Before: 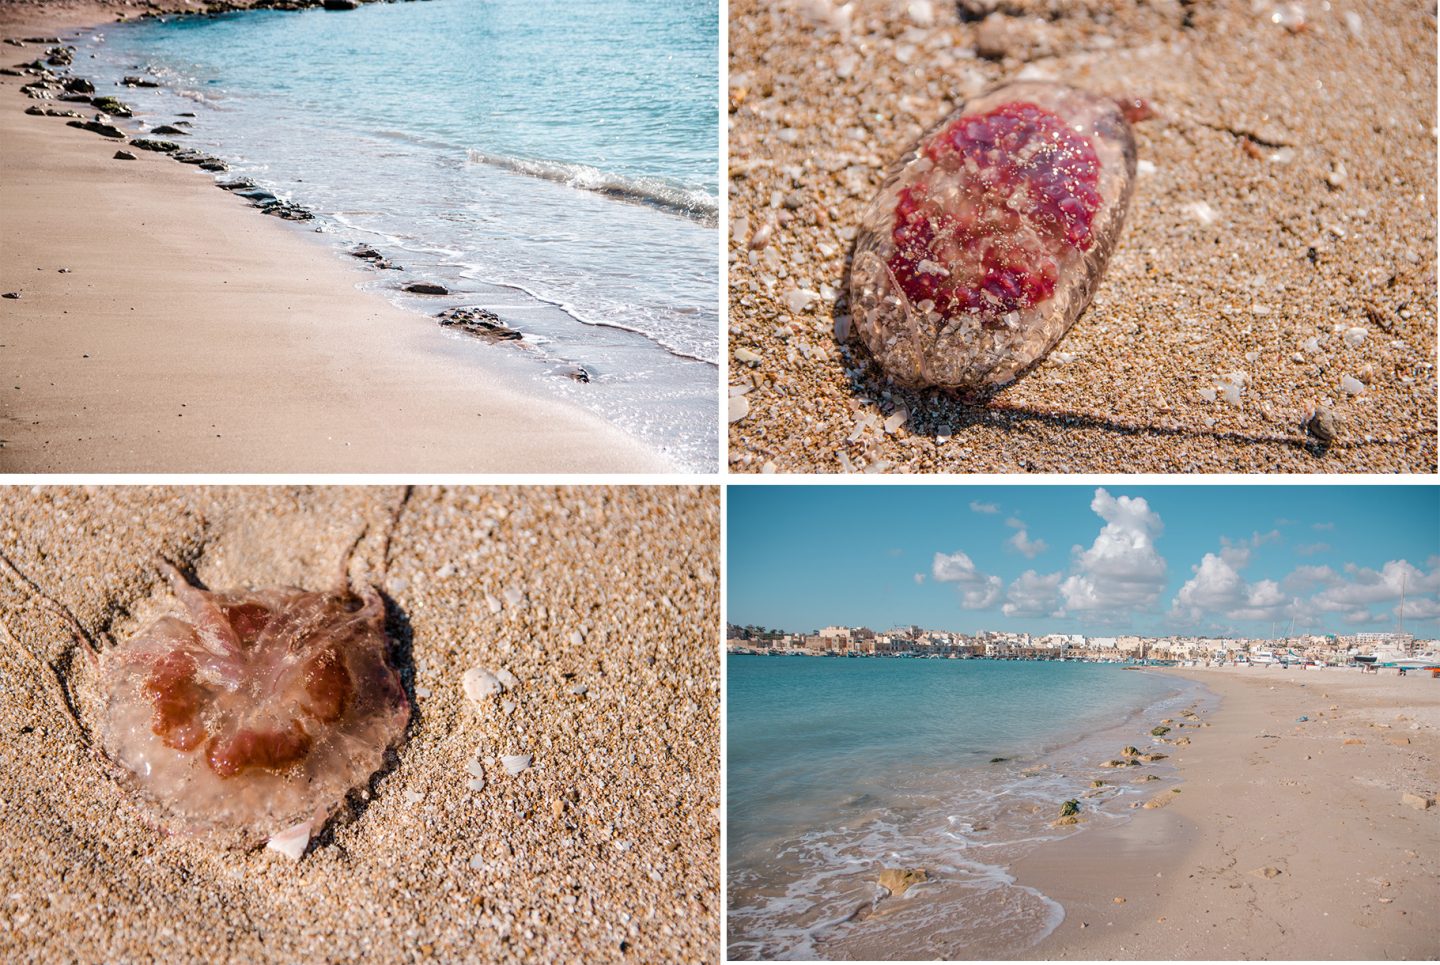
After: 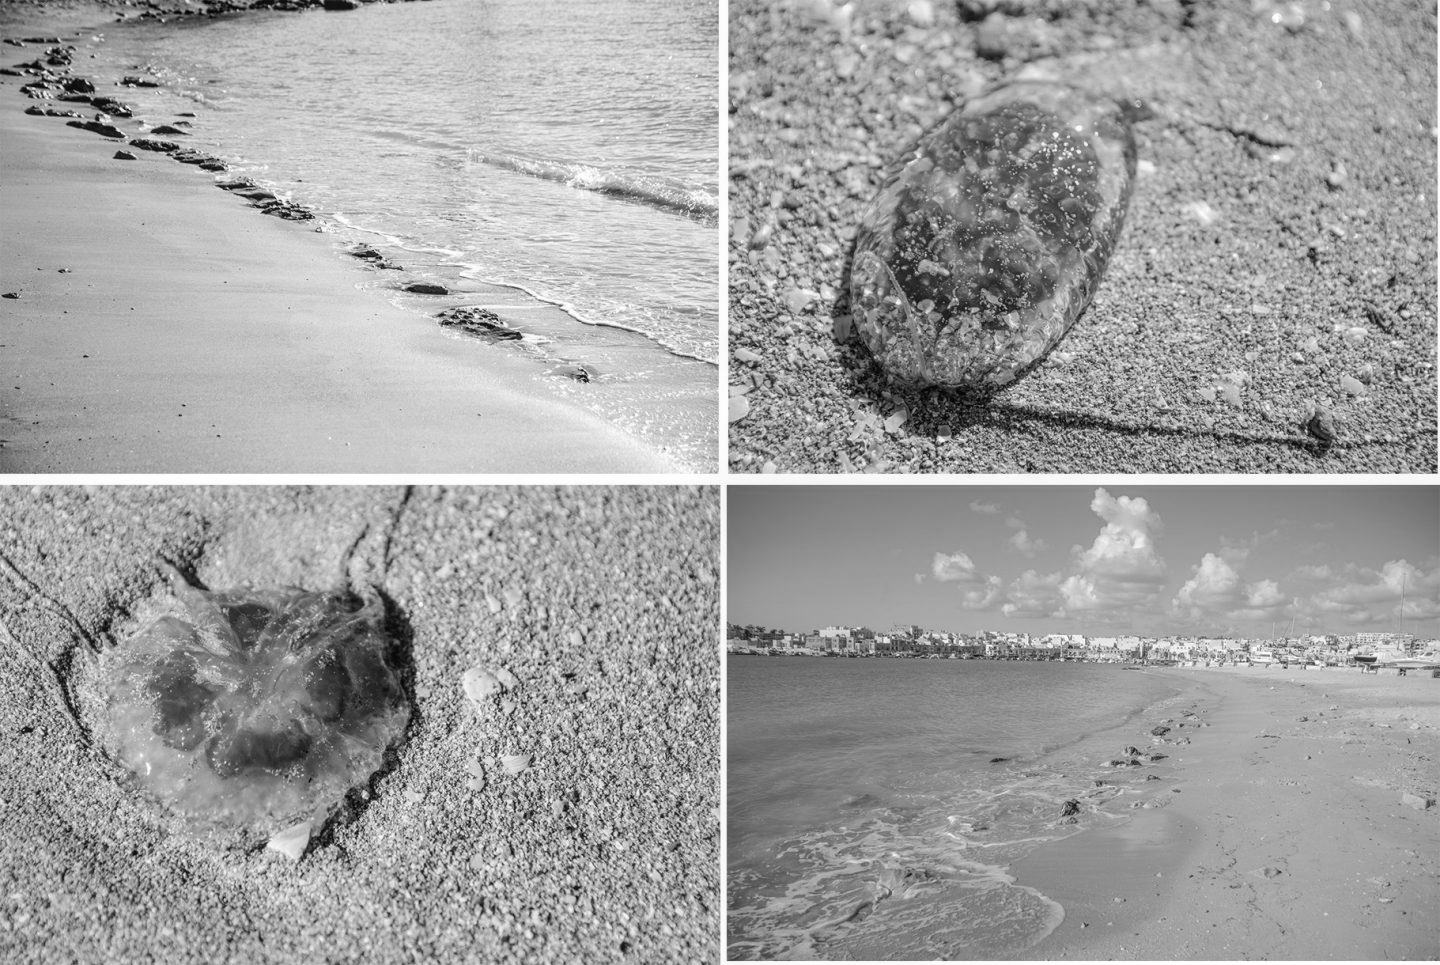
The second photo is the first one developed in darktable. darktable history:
local contrast: detail 110%
monochrome: a -4.13, b 5.16, size 1
